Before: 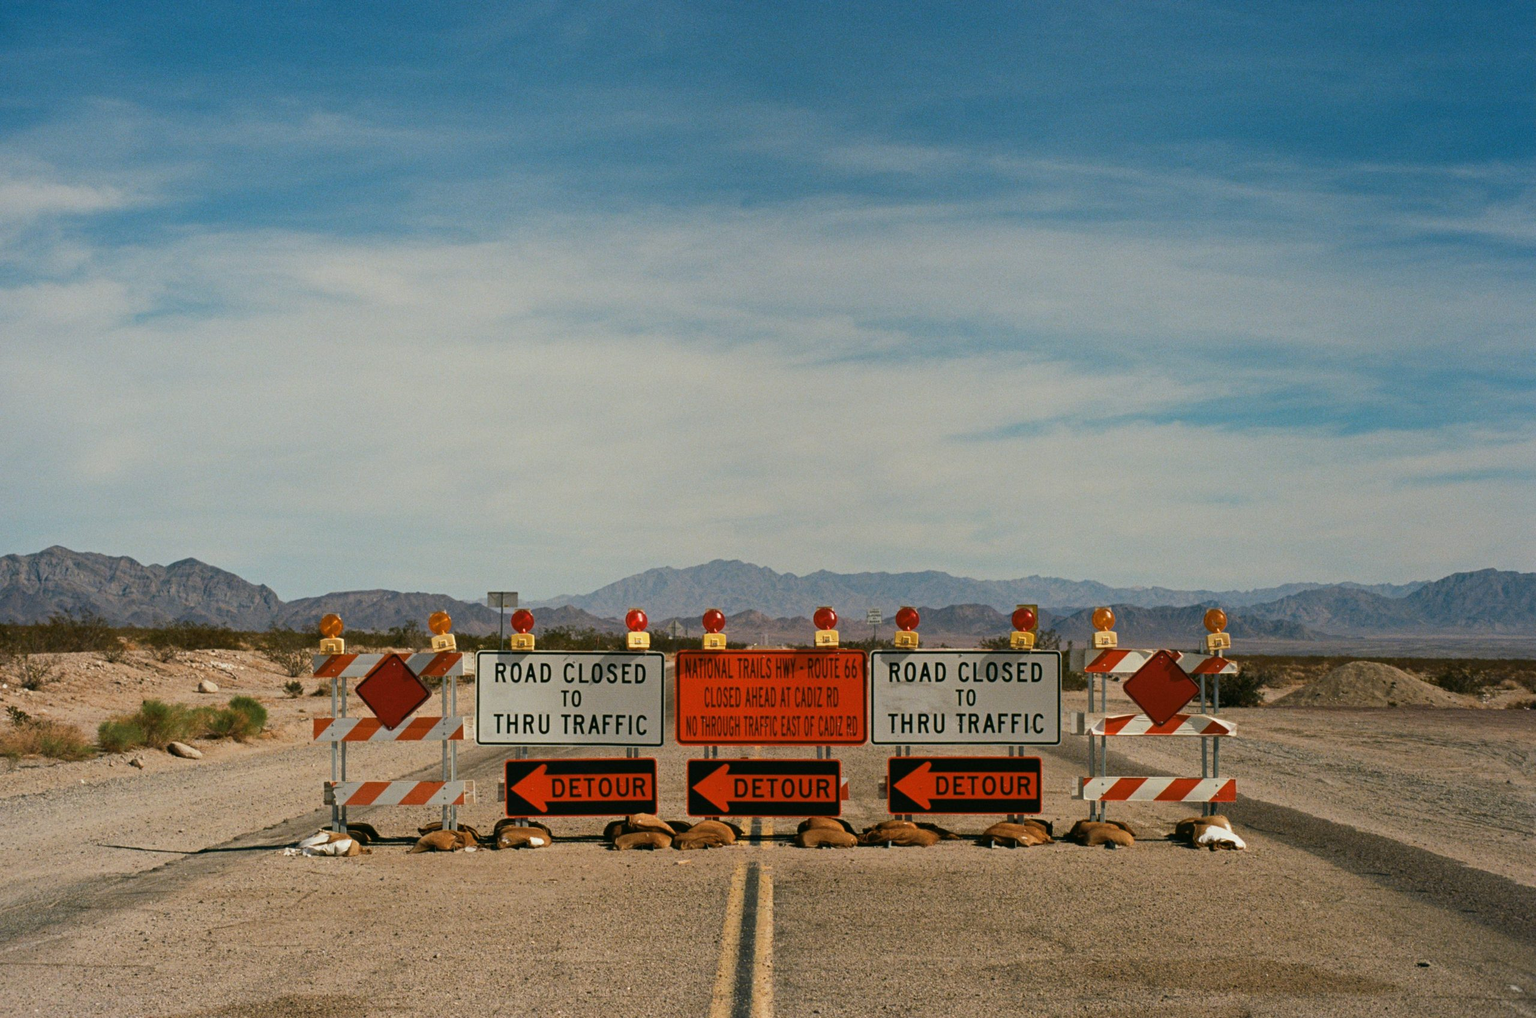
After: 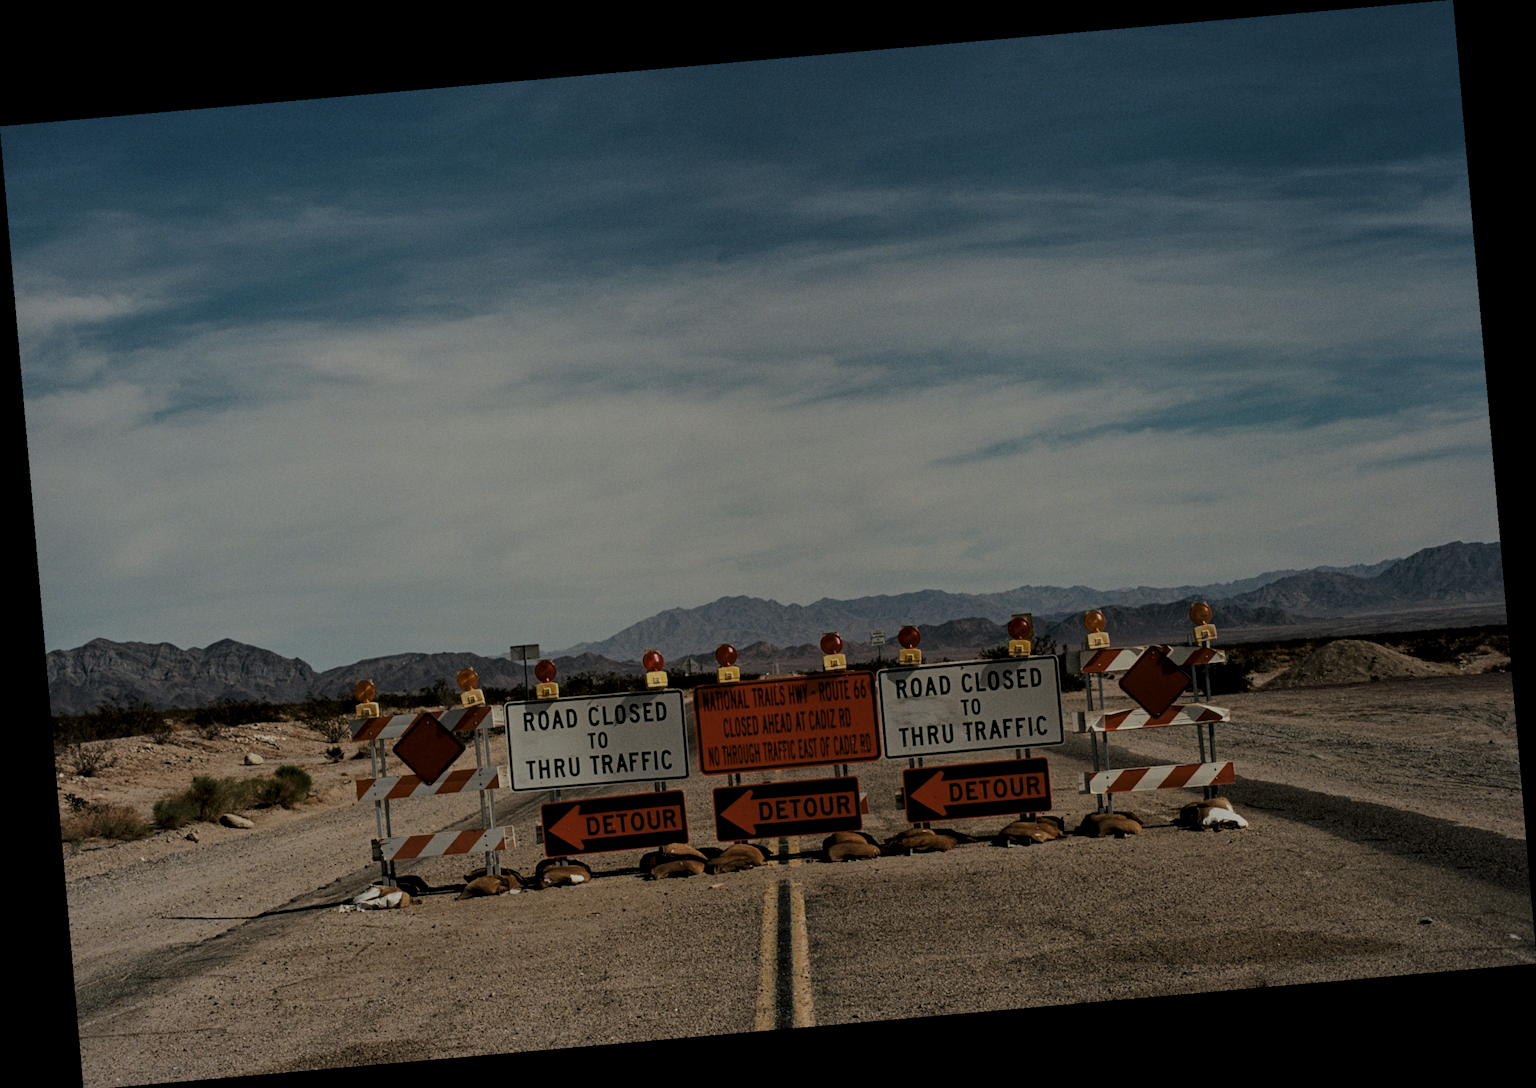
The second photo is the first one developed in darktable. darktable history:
filmic rgb: black relative exposure -7.65 EV, white relative exposure 4.56 EV, hardness 3.61, color science v6 (2022)
rotate and perspective: rotation -4.98°, automatic cropping off
local contrast: on, module defaults
levels: levels [0, 0.618, 1]
